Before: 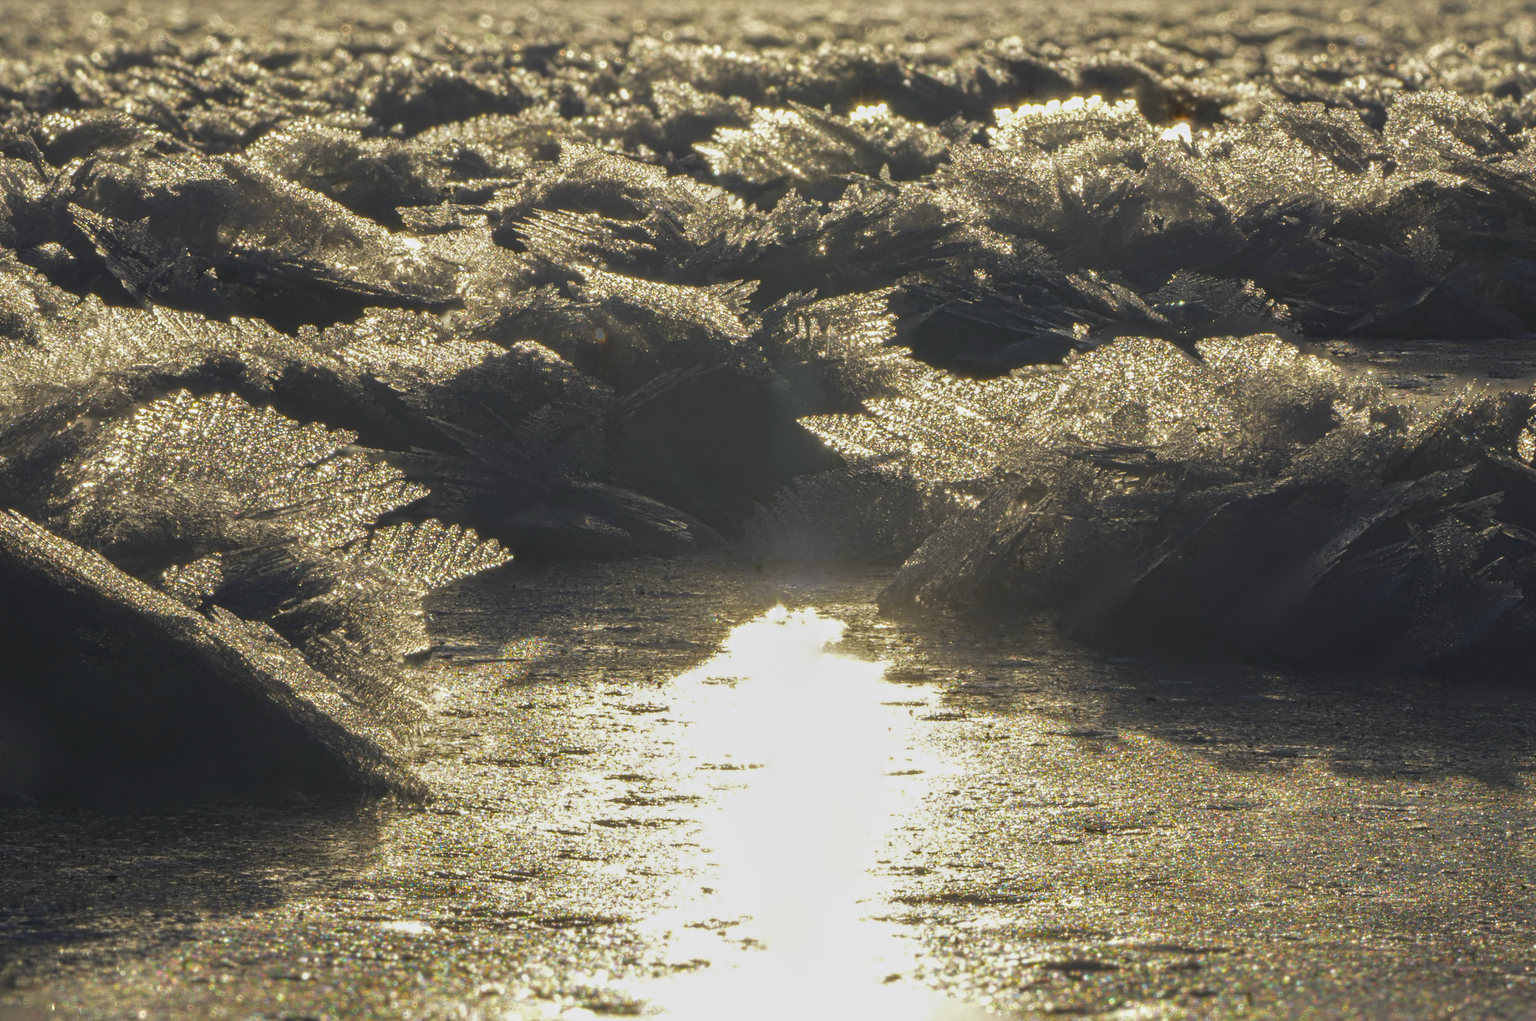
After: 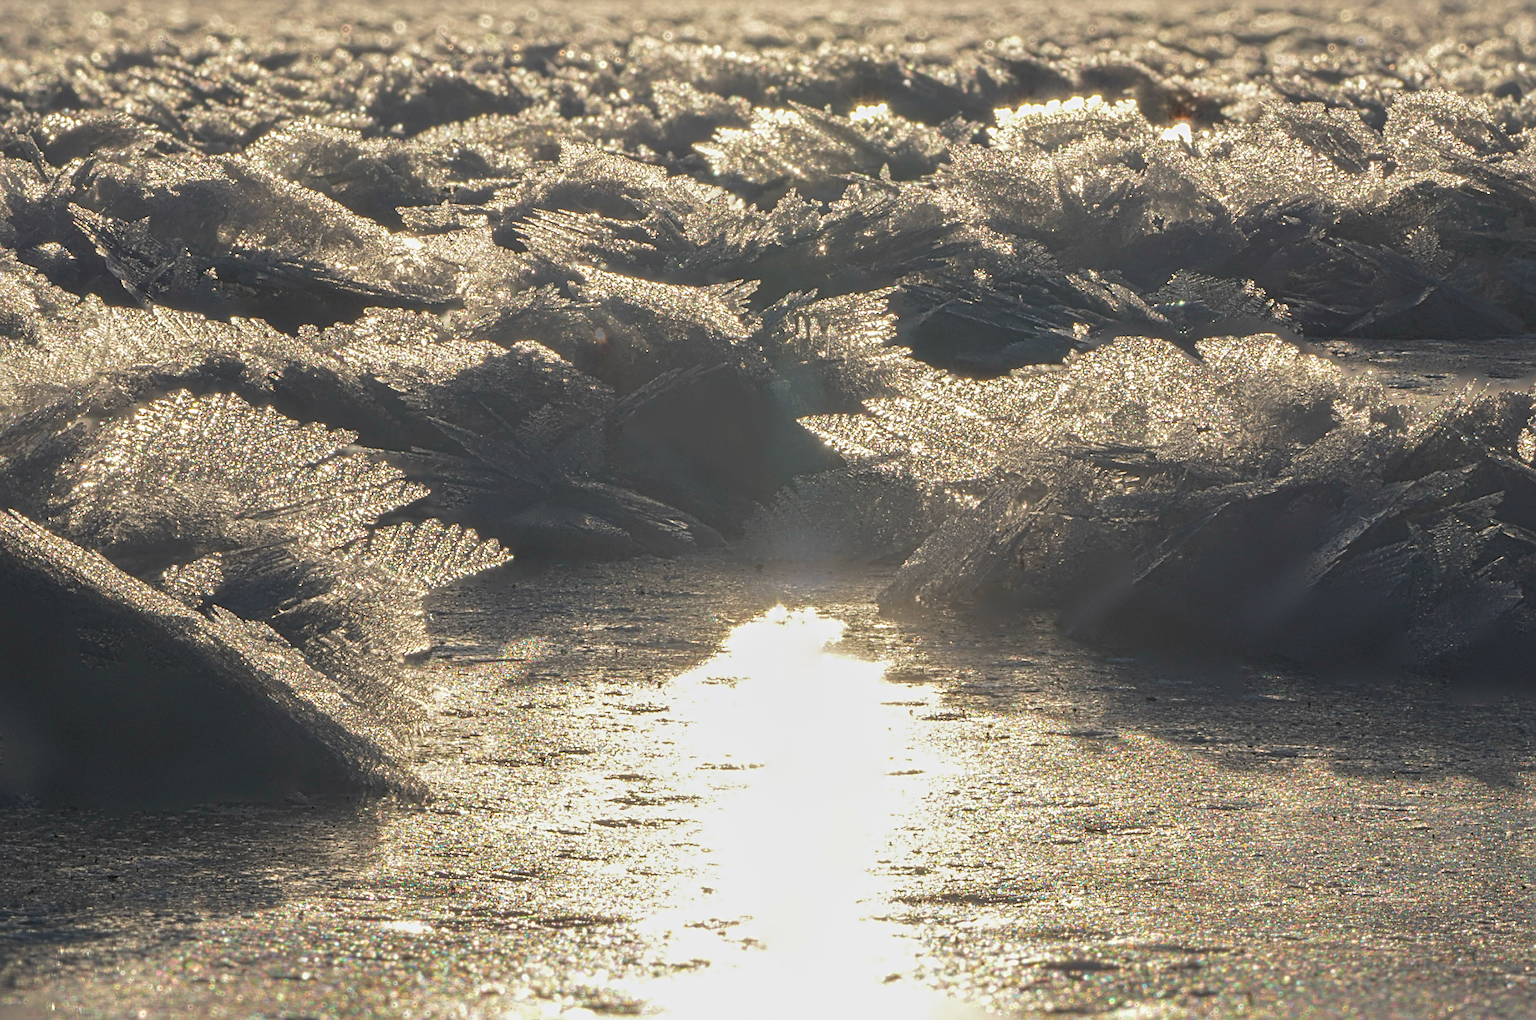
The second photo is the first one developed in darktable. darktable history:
sharpen: on, module defaults
color zones: curves: ch1 [(0, 0.469) (0.001, 0.469) (0.12, 0.446) (0.248, 0.469) (0.5, 0.5) (0.748, 0.5) (0.999, 0.469) (1, 0.469)]
contrast brightness saturation: brightness 0.15
tone equalizer: on, module defaults
